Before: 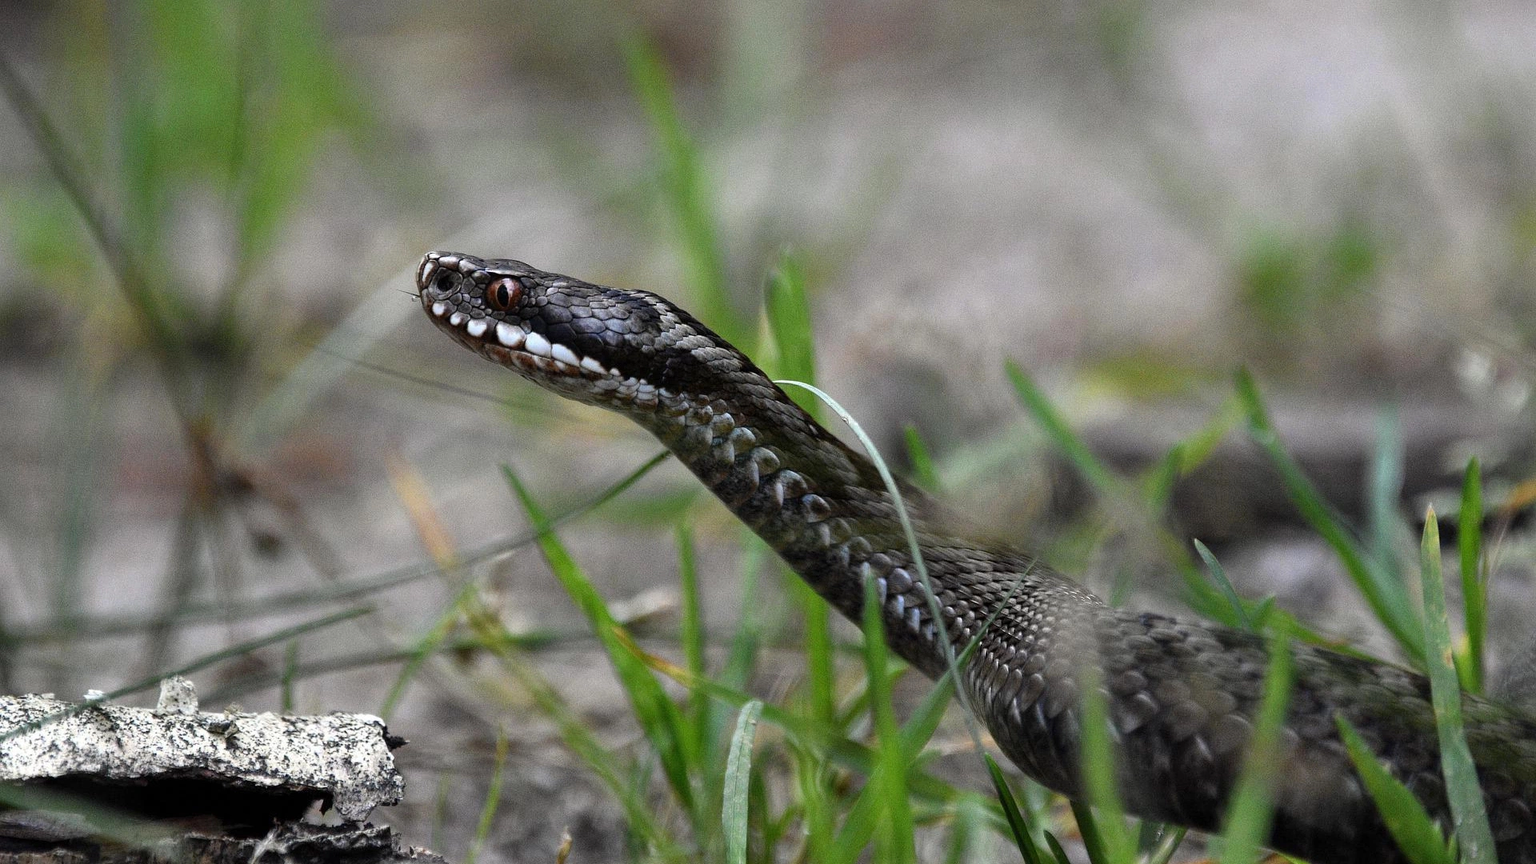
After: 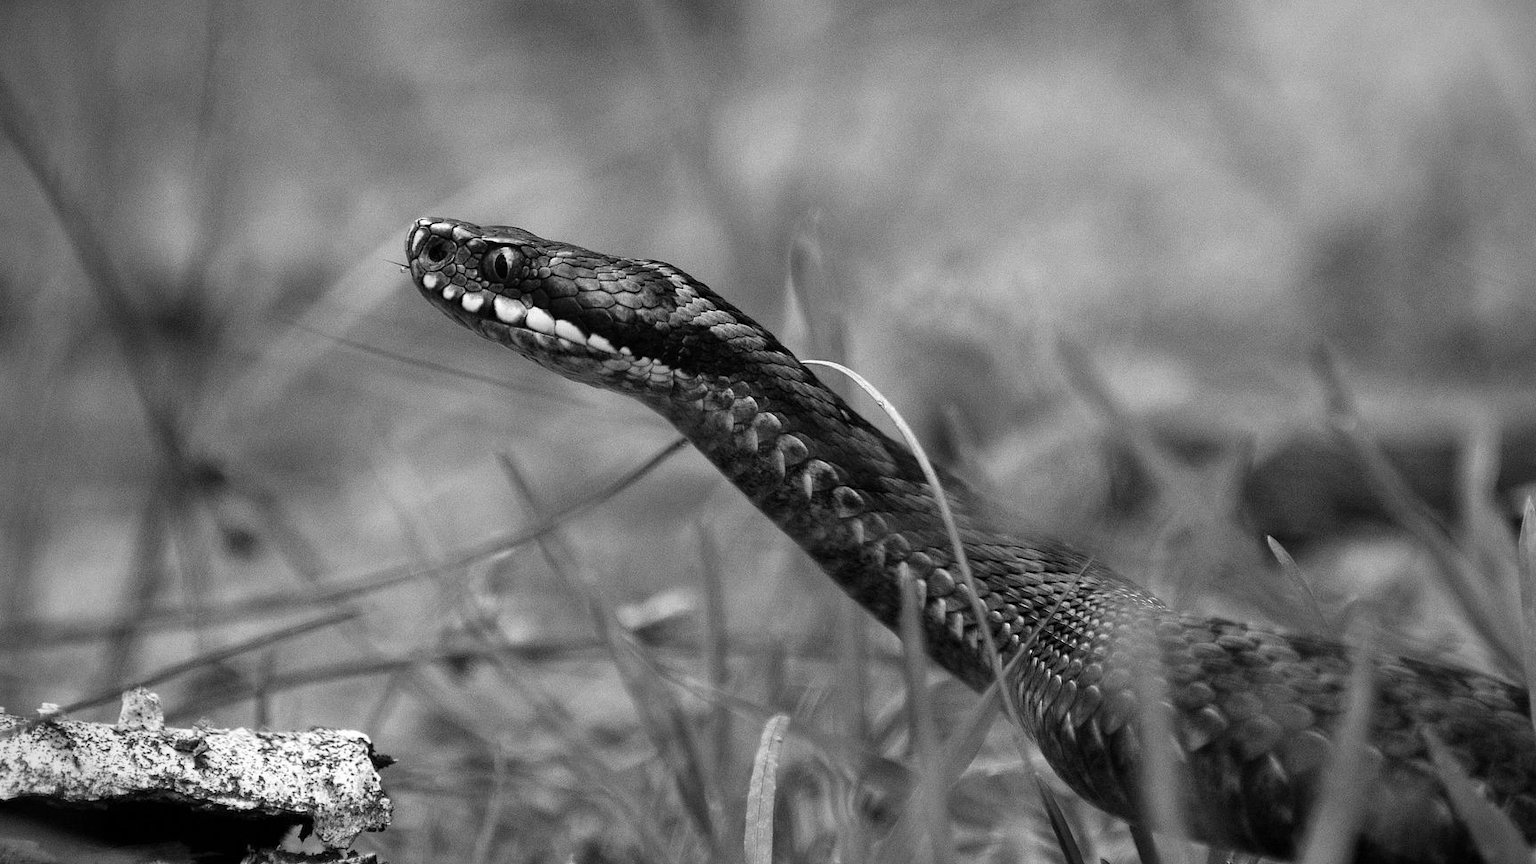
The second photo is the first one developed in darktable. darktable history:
vignetting: unbound false
monochrome: on, module defaults
exposure: compensate highlight preservation false
white balance: emerald 1
crop: left 3.305%, top 6.436%, right 6.389%, bottom 3.258%
